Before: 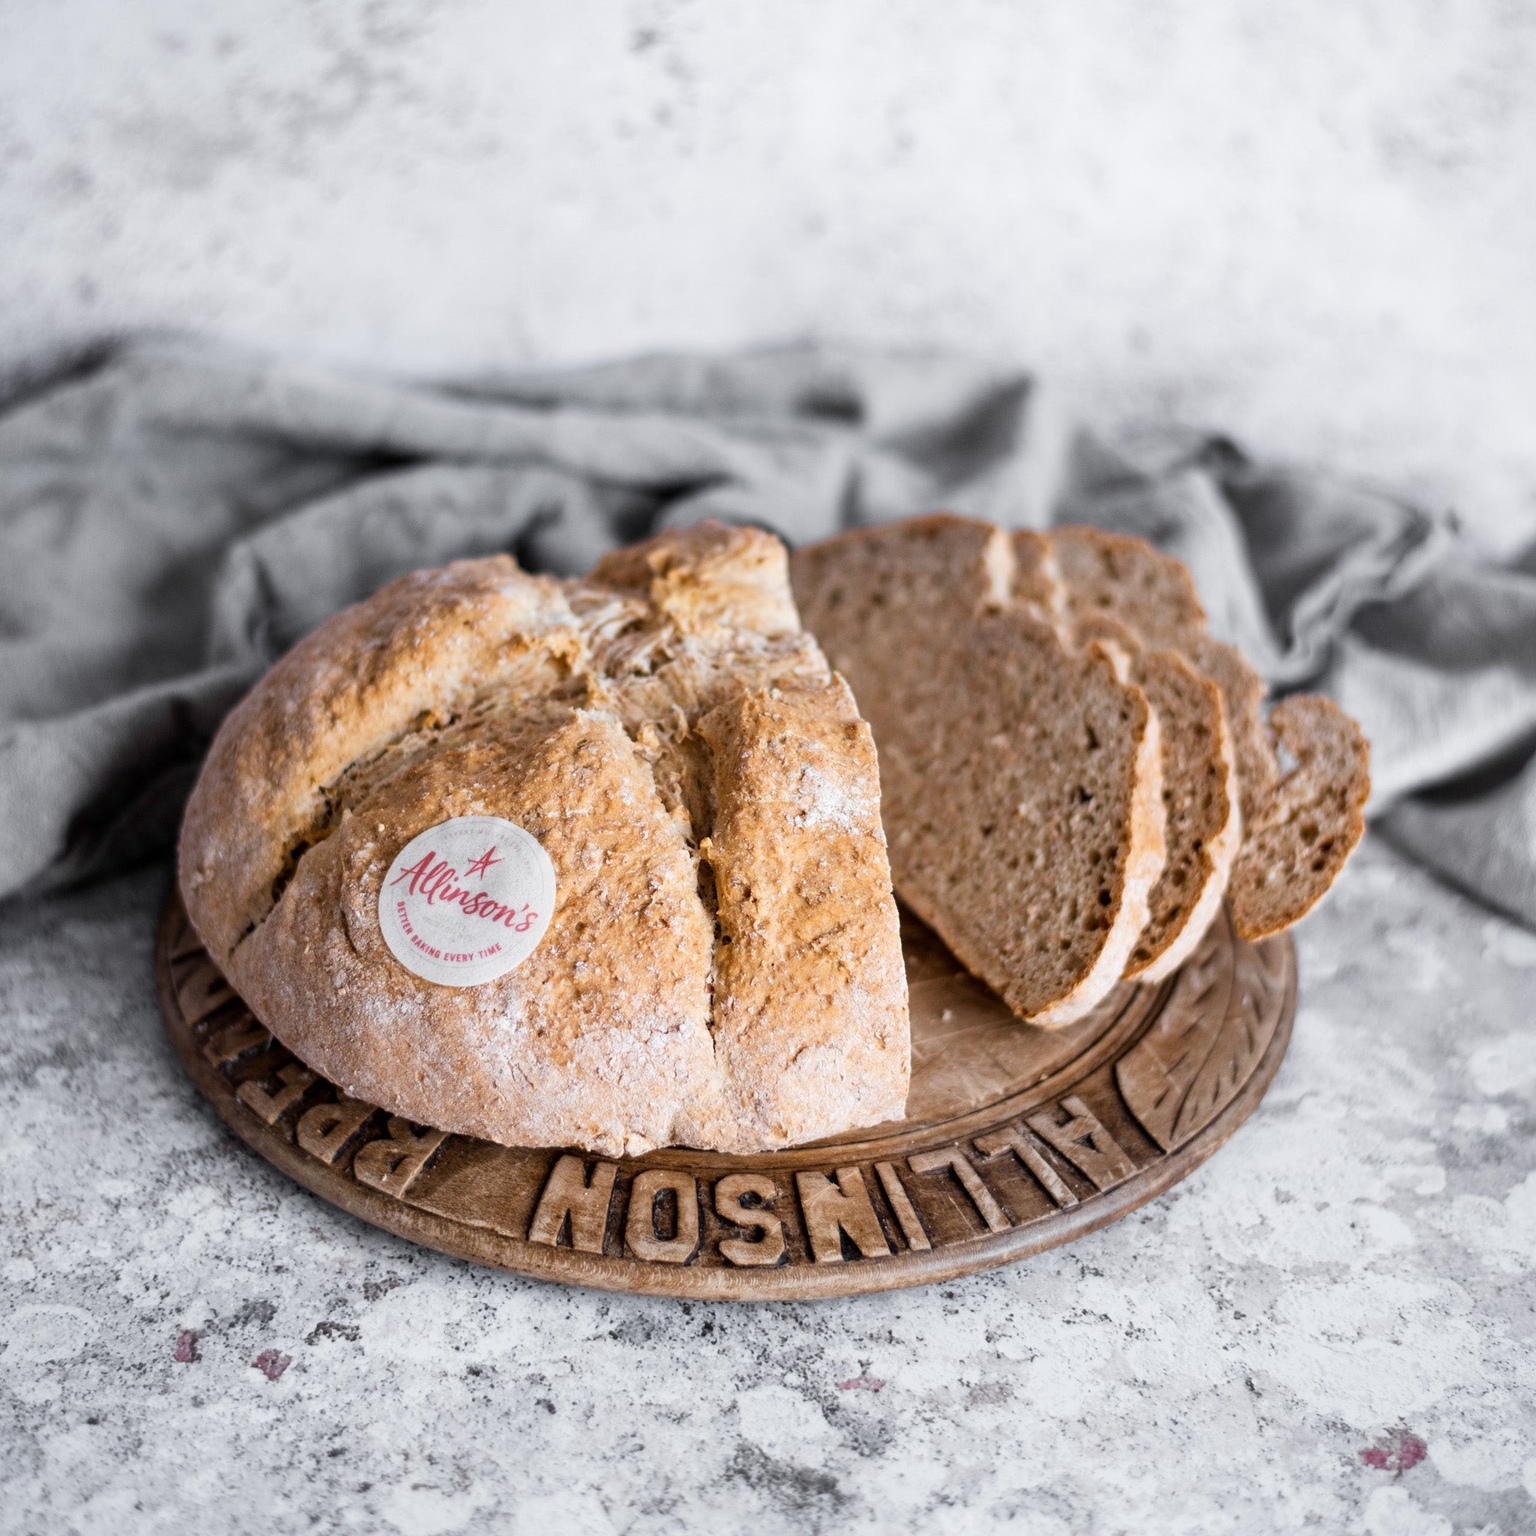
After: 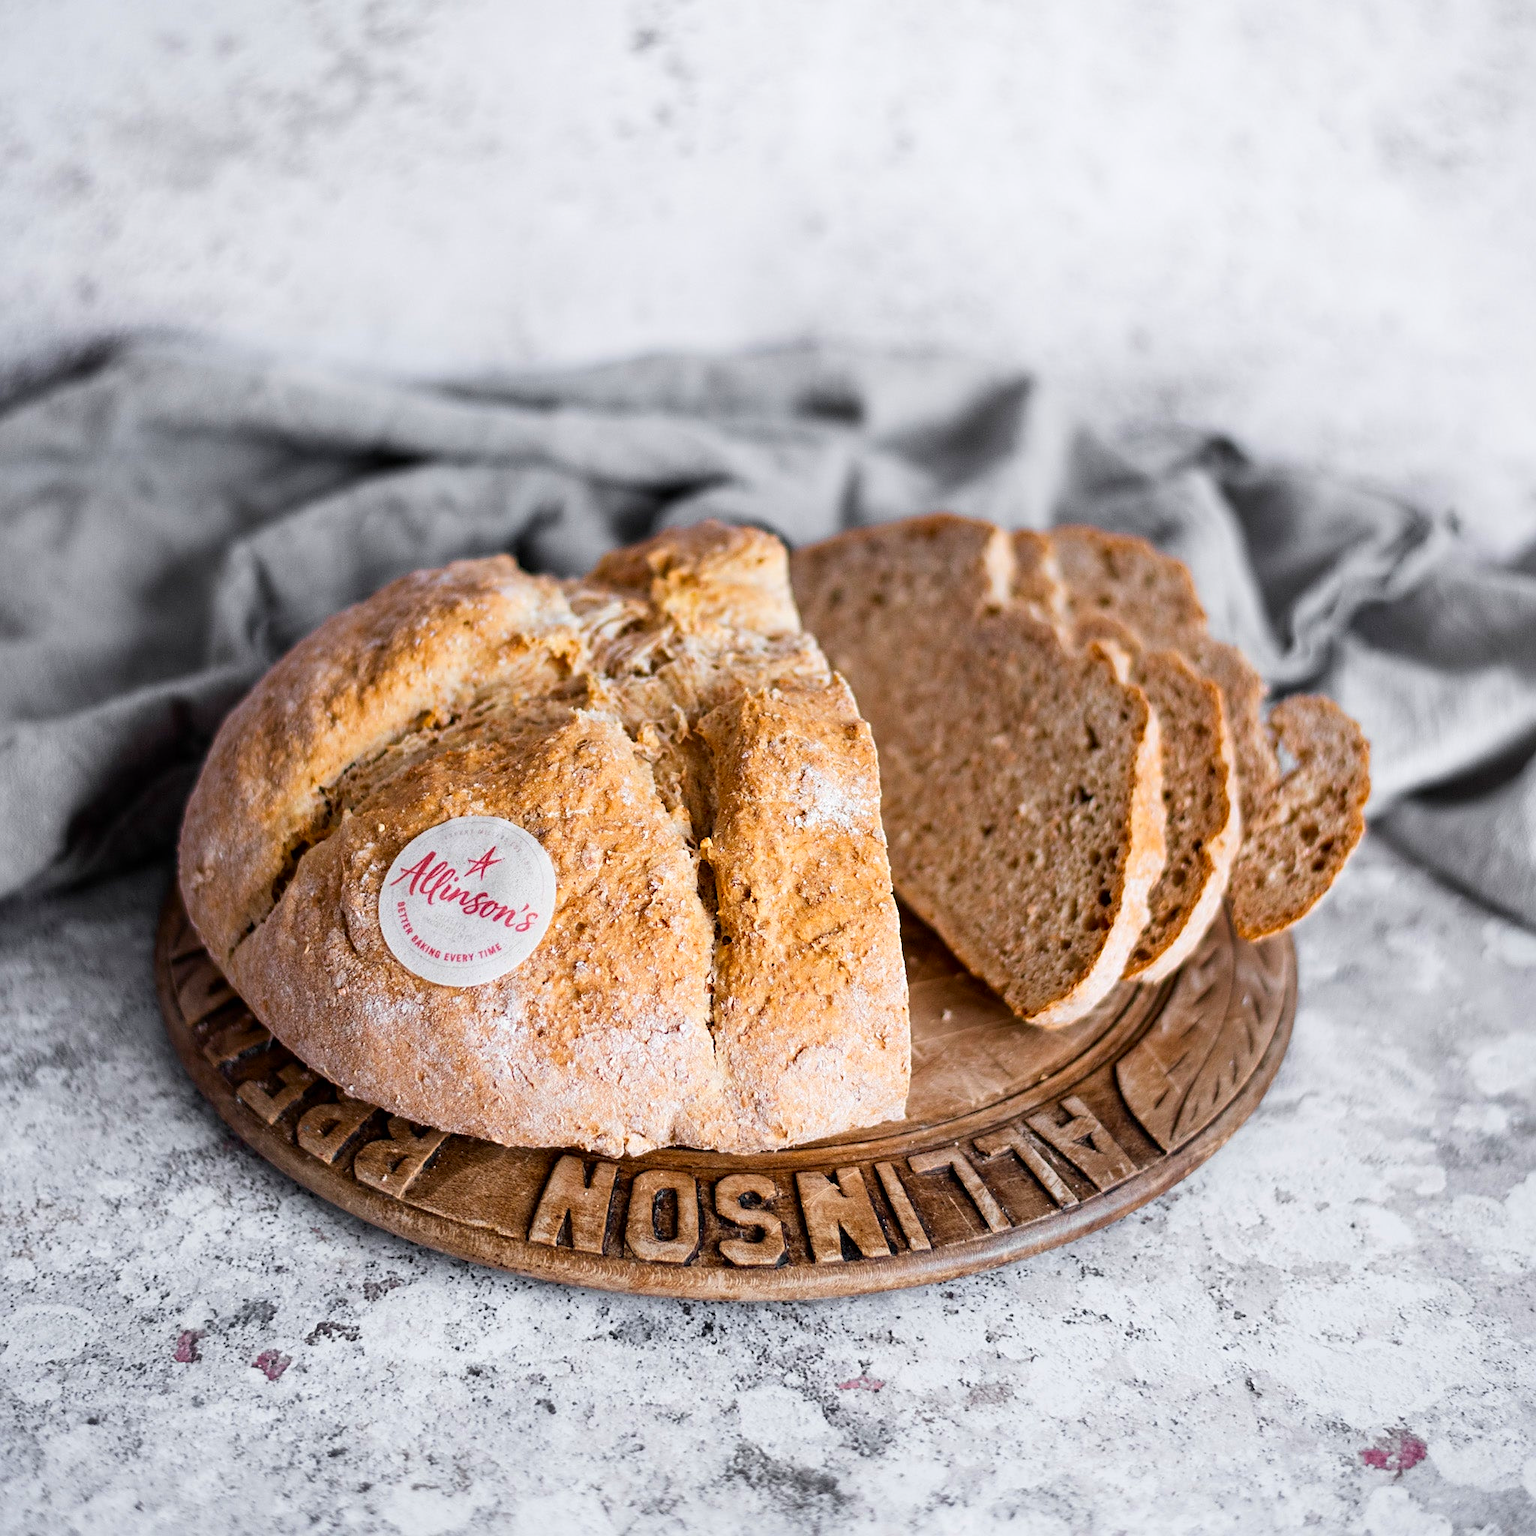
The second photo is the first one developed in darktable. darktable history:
sharpen: on, module defaults
color correction: highlights b* 0.067, saturation 1.11
contrast brightness saturation: contrast 0.08, saturation 0.198
